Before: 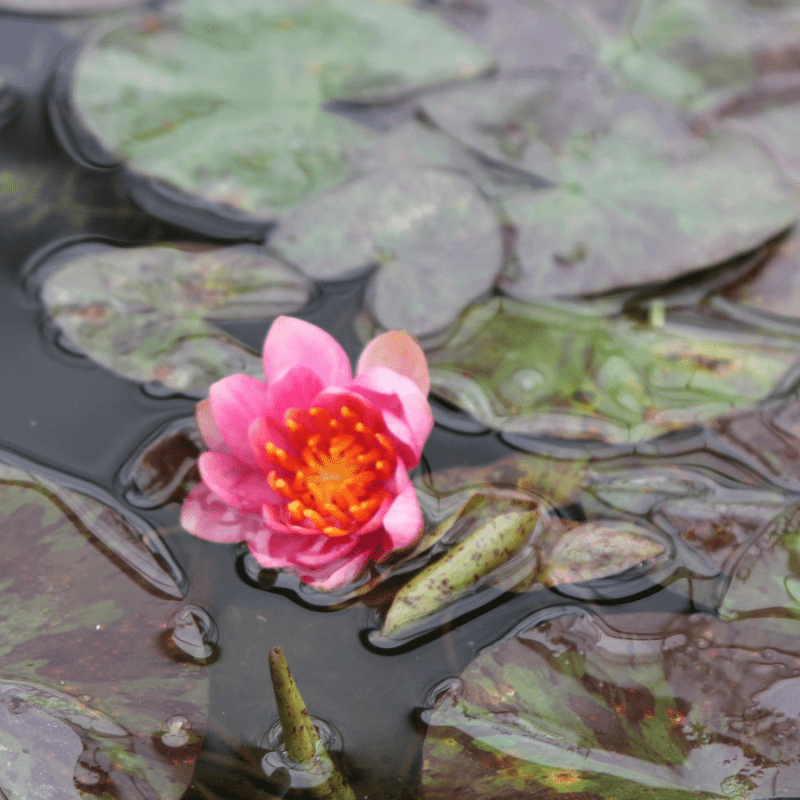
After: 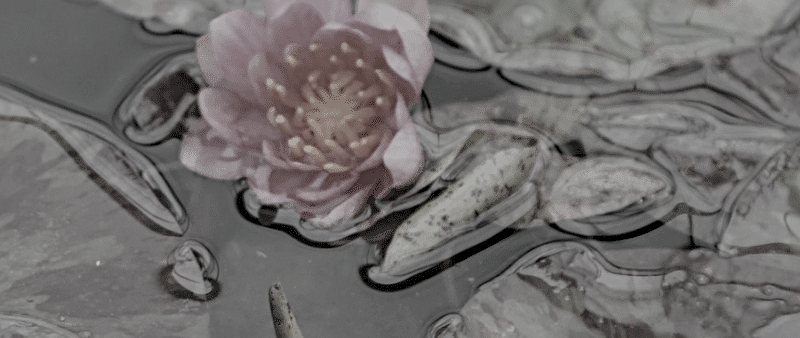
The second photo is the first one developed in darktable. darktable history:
color correction: highlights b* 0.035, saturation 0.149
crop: top 45.575%, bottom 12.103%
local contrast: detail 160%
color zones: curves: ch0 [(0, 0.48) (0.209, 0.398) (0.305, 0.332) (0.429, 0.493) (0.571, 0.5) (0.714, 0.5) (0.857, 0.5) (1, 0.48)]; ch1 [(0, 0.633) (0.143, 0.586) (0.286, 0.489) (0.429, 0.448) (0.571, 0.31) (0.714, 0.335) (0.857, 0.492) (1, 0.633)]; ch2 [(0, 0.448) (0.143, 0.498) (0.286, 0.5) (0.429, 0.5) (0.571, 0.5) (0.714, 0.5) (0.857, 0.5) (1, 0.448)]
sharpen: radius 3.964
filmic rgb: black relative exposure -13.89 EV, white relative exposure 7.97 EV, threshold -0.267 EV, transition 3.19 EV, structure ↔ texture 99.24%, hardness 3.74, latitude 50.03%, contrast 0.501, enable highlight reconstruction true
